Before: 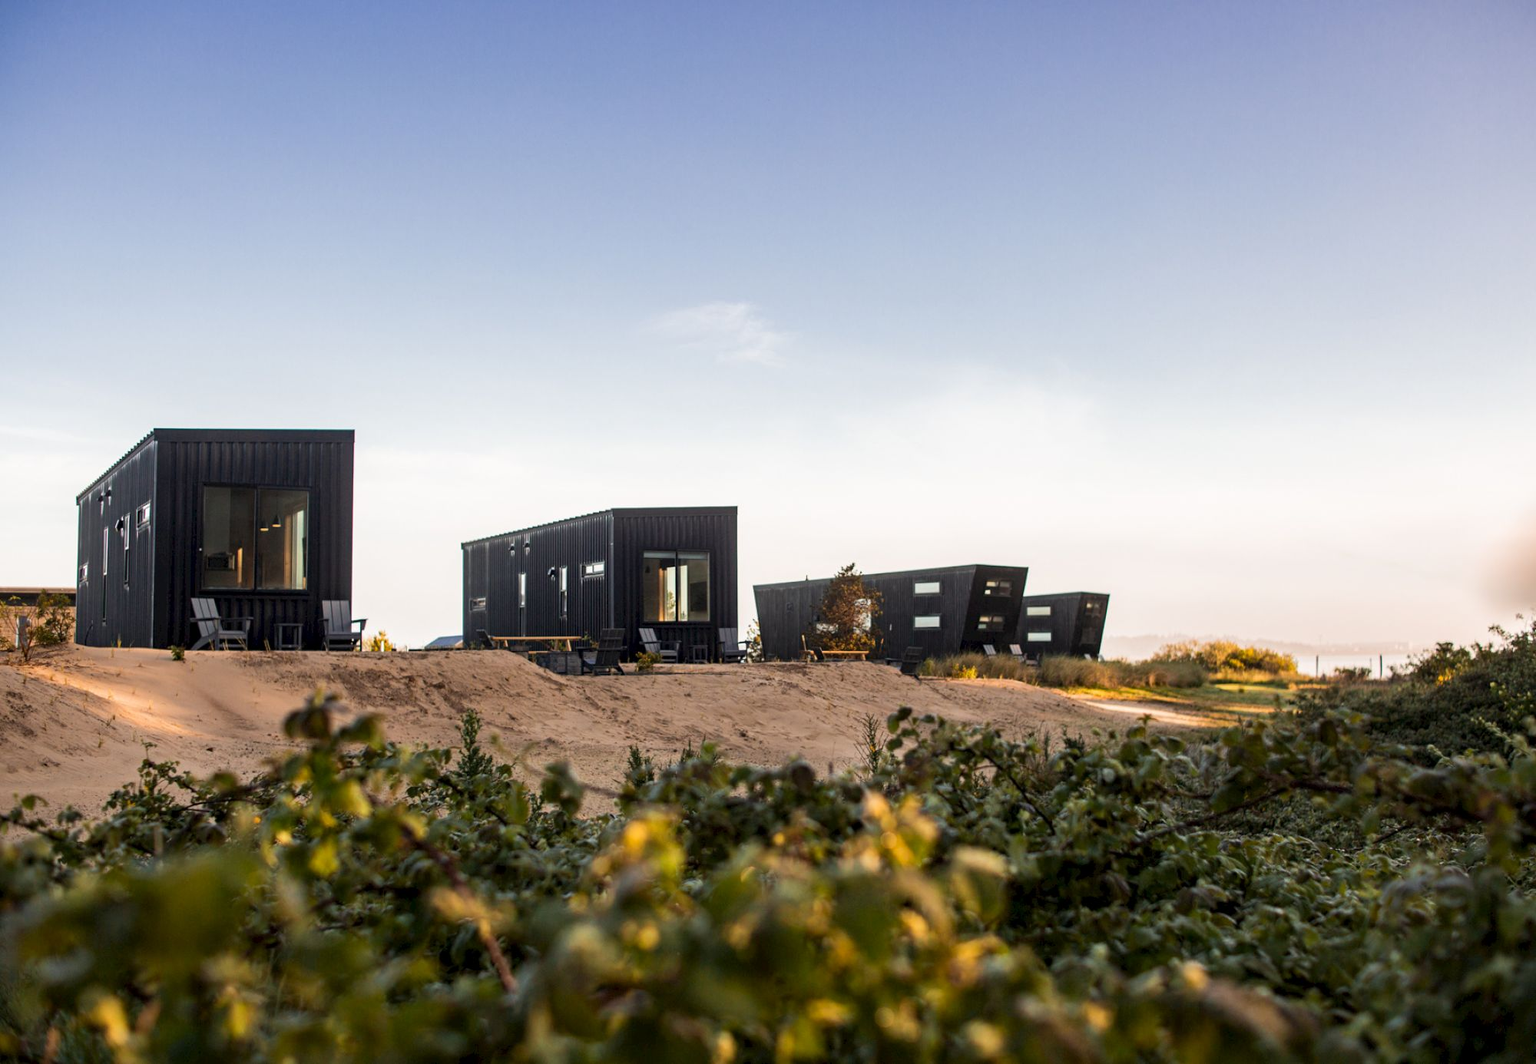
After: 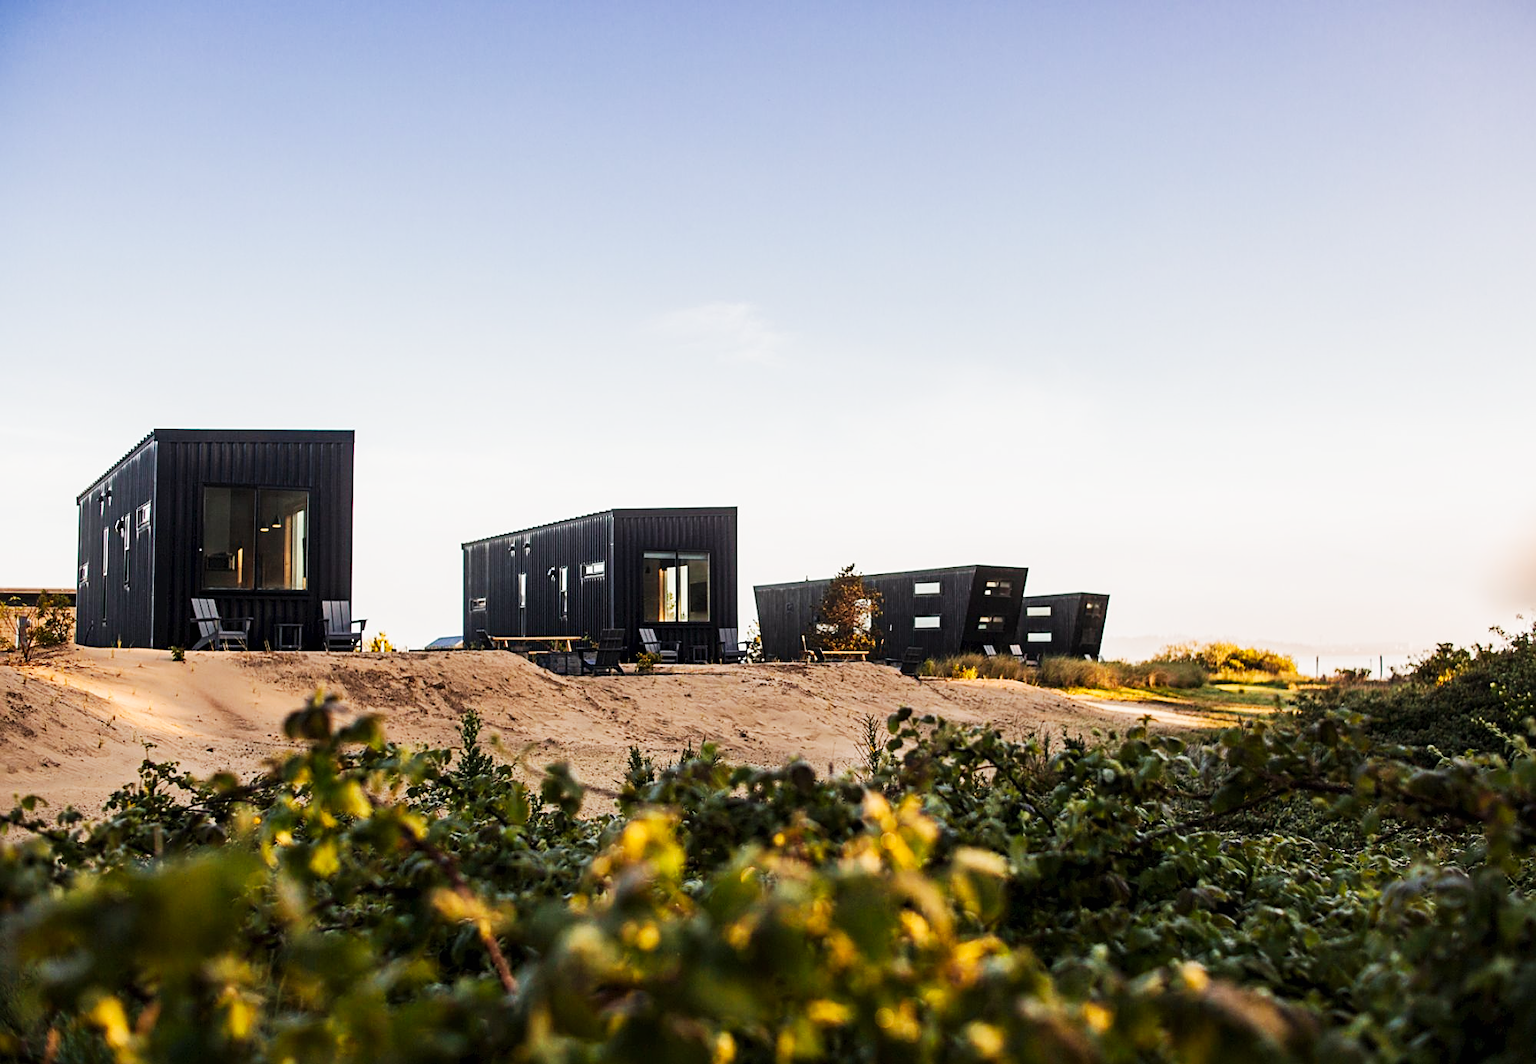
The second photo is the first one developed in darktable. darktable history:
sharpen: on, module defaults
tone curve: curves: ch0 [(0, 0.003) (0.044, 0.032) (0.12, 0.089) (0.197, 0.168) (0.281, 0.273) (0.468, 0.548) (0.588, 0.71) (0.701, 0.815) (0.86, 0.922) (1, 0.982)]; ch1 [(0, 0) (0.247, 0.215) (0.433, 0.382) (0.466, 0.426) (0.493, 0.481) (0.501, 0.5) (0.517, 0.524) (0.557, 0.582) (0.598, 0.651) (0.671, 0.735) (0.796, 0.85) (1, 1)]; ch2 [(0, 0) (0.249, 0.216) (0.357, 0.317) (0.448, 0.432) (0.478, 0.492) (0.498, 0.499) (0.517, 0.53) (0.537, 0.57) (0.569, 0.623) (0.61, 0.663) (0.706, 0.75) (0.808, 0.809) (0.991, 0.968)], preserve colors none
